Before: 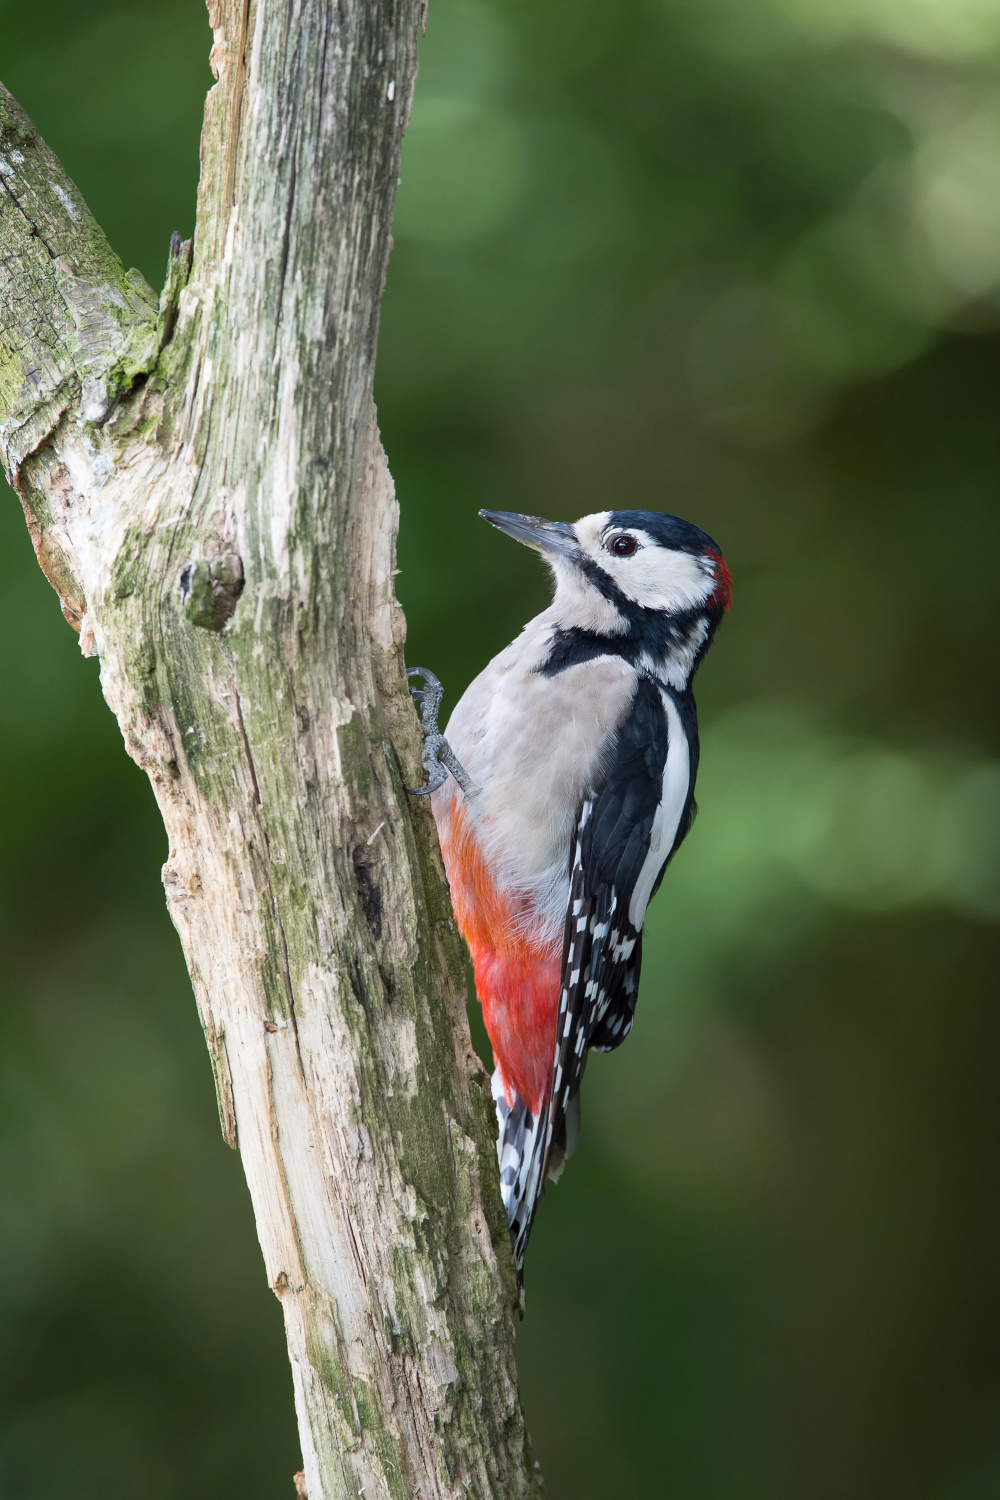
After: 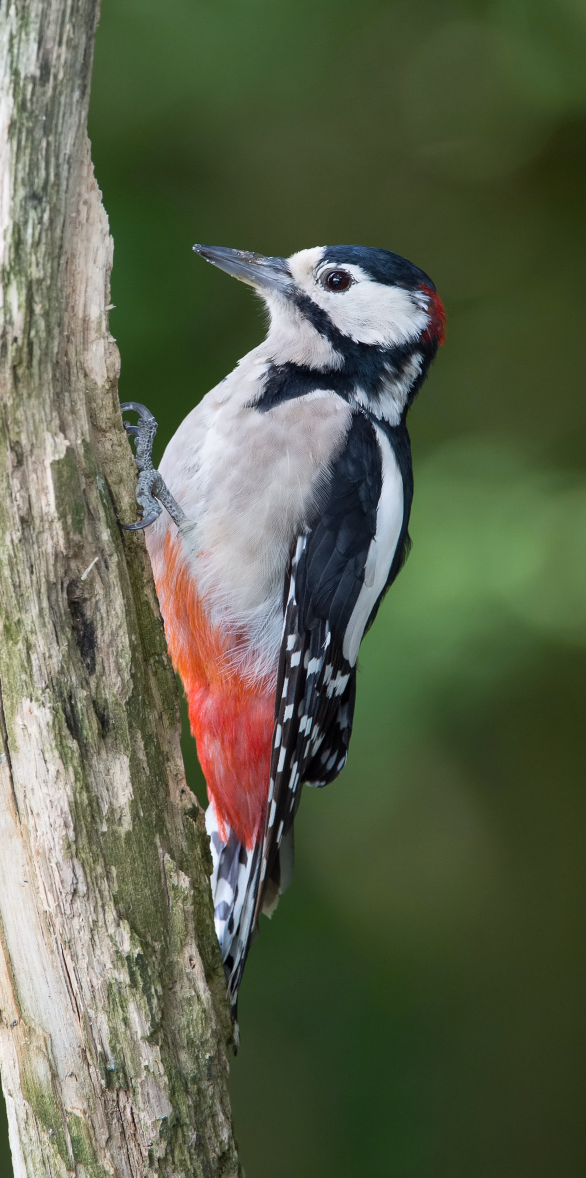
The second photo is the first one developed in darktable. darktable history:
crop and rotate: left 28.632%, top 17.712%, right 12.733%, bottom 3.743%
